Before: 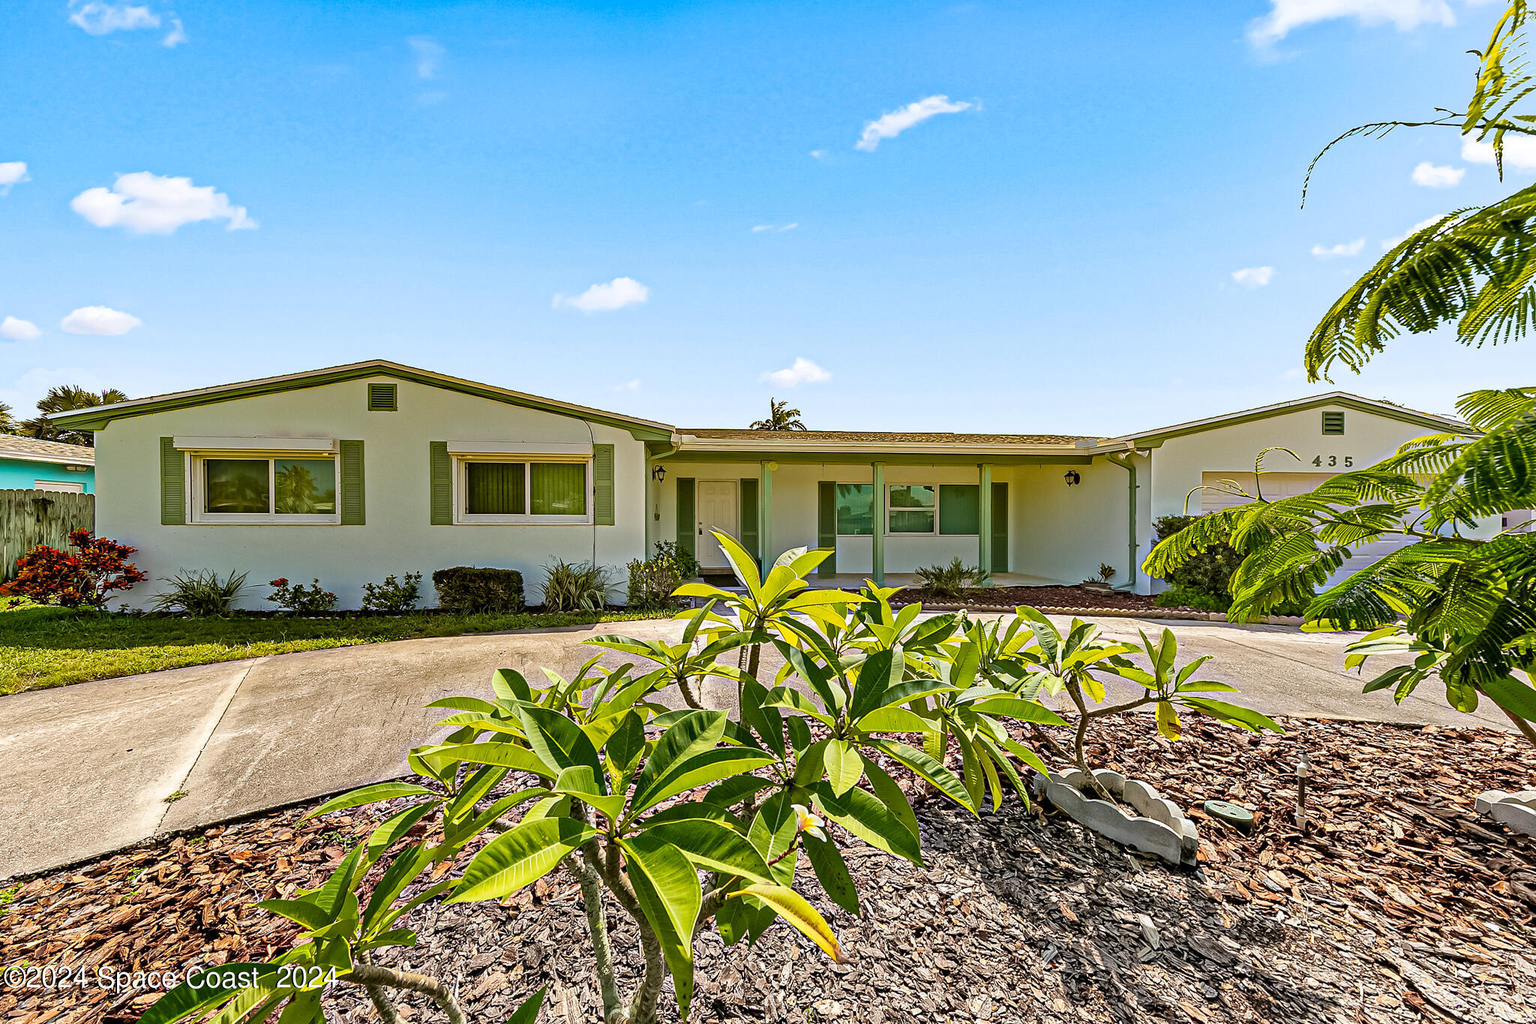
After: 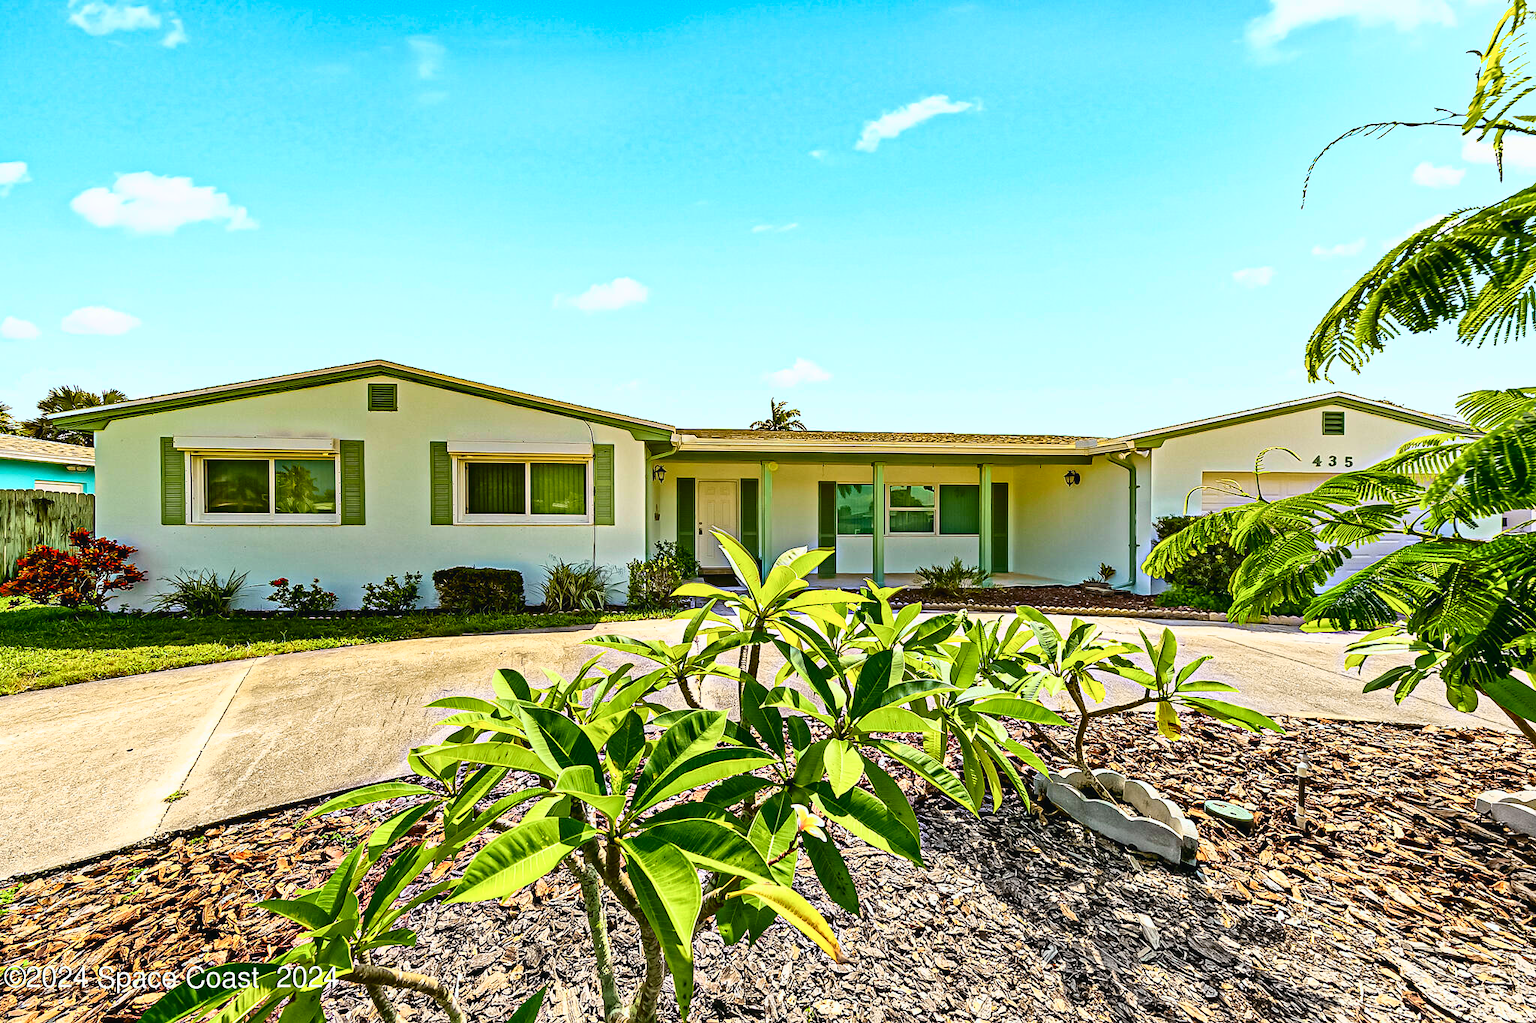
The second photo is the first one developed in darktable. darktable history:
tone curve: curves: ch0 [(0, 0.018) (0.162, 0.128) (0.434, 0.478) (0.667, 0.785) (0.819, 0.943) (1, 0.991)]; ch1 [(0, 0) (0.402, 0.36) (0.476, 0.449) (0.506, 0.505) (0.523, 0.518) (0.582, 0.586) (0.641, 0.668) (0.7, 0.741) (1, 1)]; ch2 [(0, 0) (0.416, 0.403) (0.483, 0.472) (0.503, 0.505) (0.521, 0.519) (0.547, 0.561) (0.597, 0.643) (0.699, 0.759) (0.997, 0.858)], color space Lab, independent channels, preserve colors none
